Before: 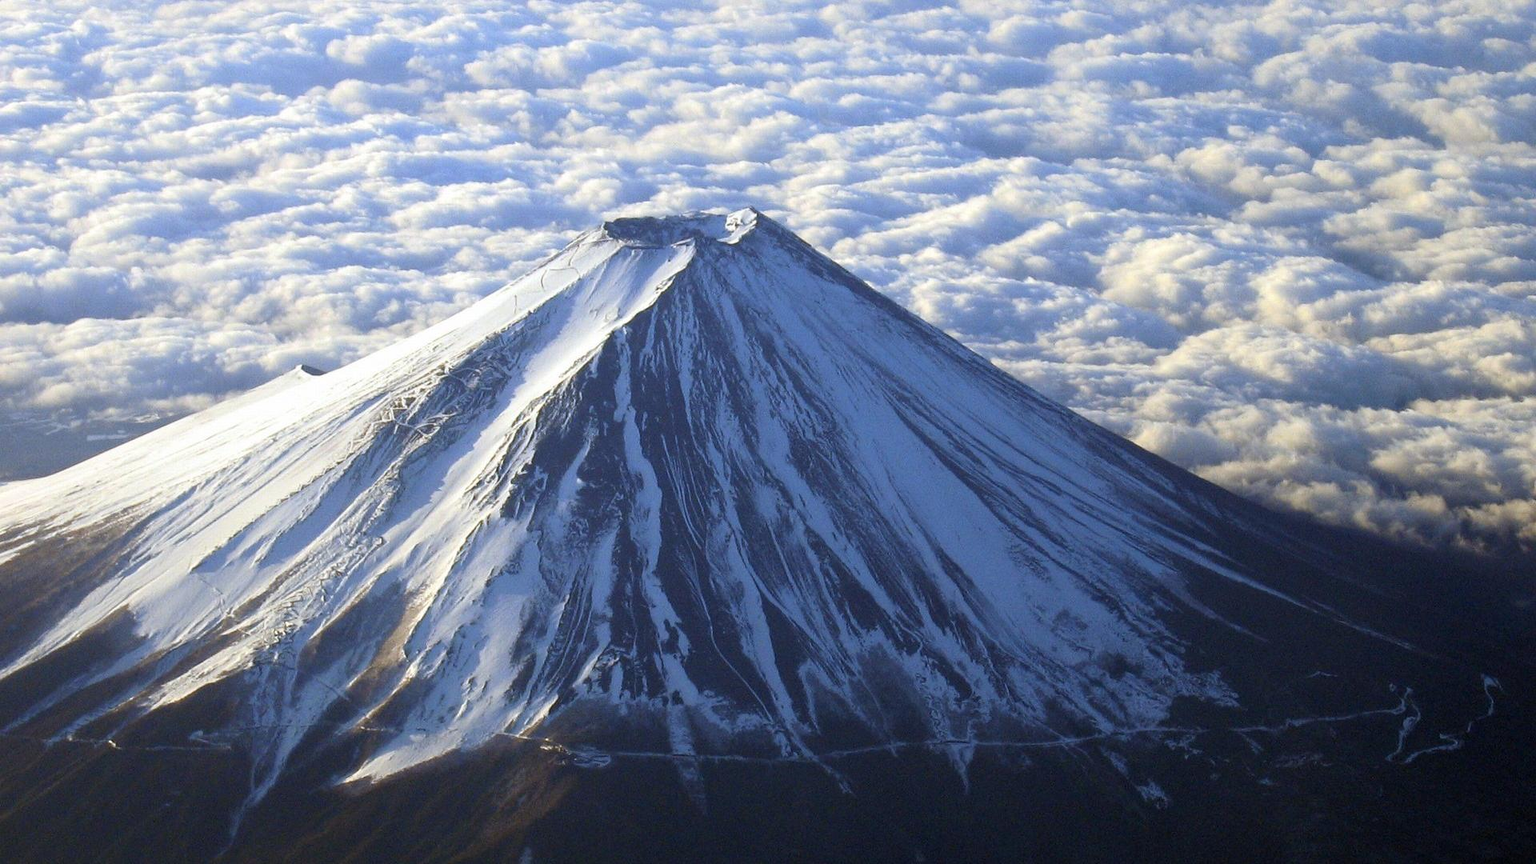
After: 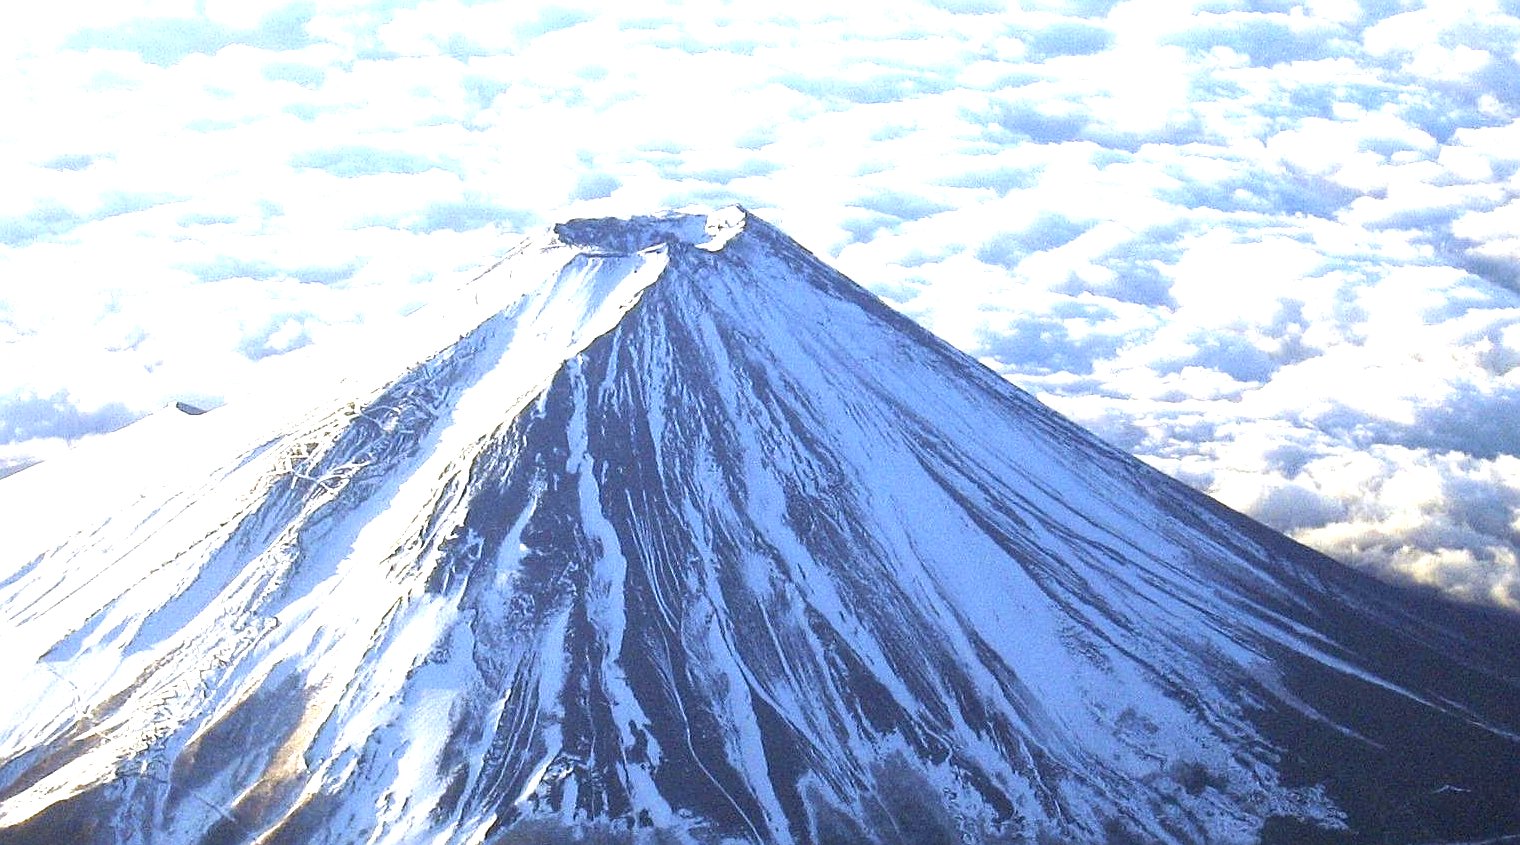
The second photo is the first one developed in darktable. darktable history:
local contrast: highlights 102%, shadows 100%, detail 119%, midtone range 0.2
exposure: black level correction 0, exposure 1.384 EV, compensate exposure bias true, compensate highlight preservation false
crop and rotate: left 10.477%, top 5.082%, right 10.353%, bottom 16.586%
sharpen: on, module defaults
